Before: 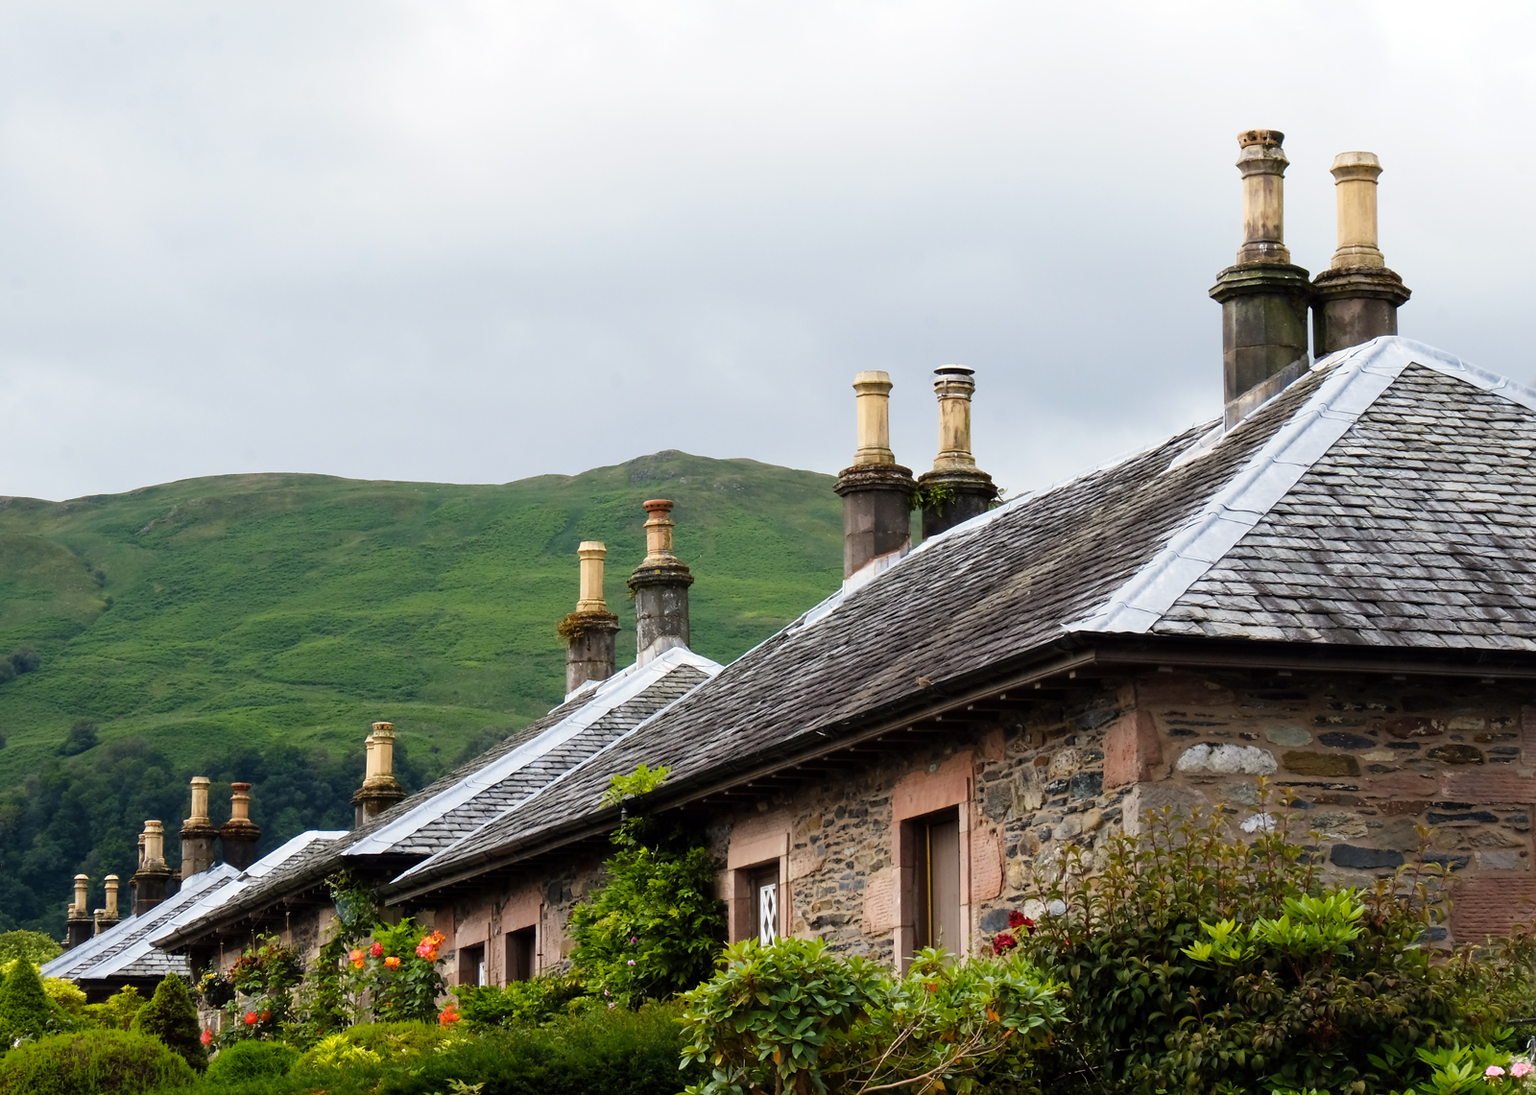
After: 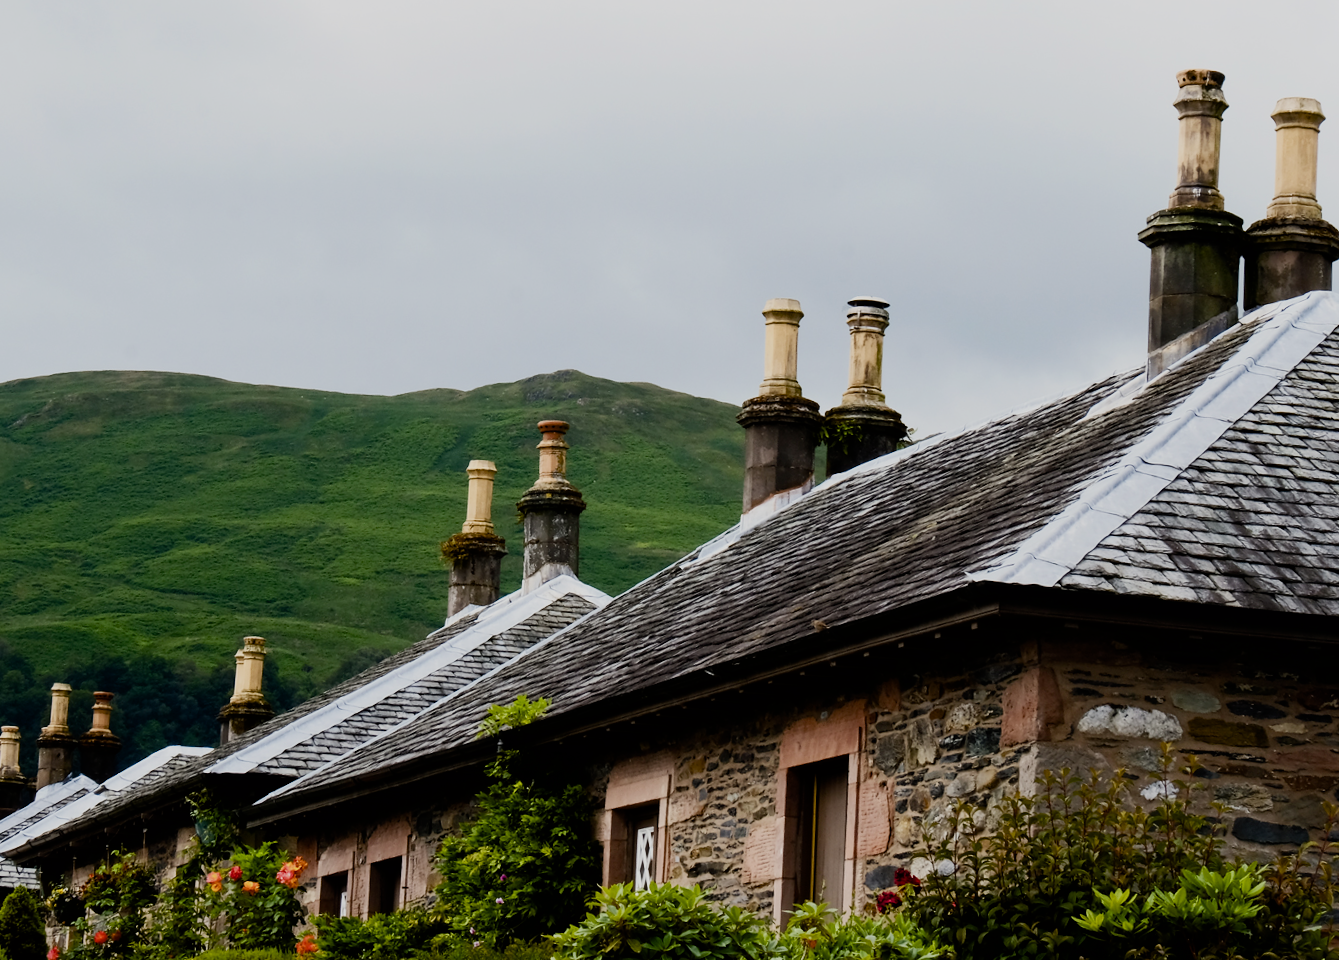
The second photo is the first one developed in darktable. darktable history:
filmic rgb: black relative exposure -7.65 EV, white relative exposure 4.56 EV, threshold 5.96 EV, hardness 3.61, enable highlight reconstruction true
color balance rgb: shadows lift › chroma 0.889%, shadows lift › hue 115.26°, global offset › hue 171.91°, perceptual saturation grading › global saturation 14.392%, perceptual saturation grading › highlights -30.737%, perceptual saturation grading › shadows 50.622%, perceptual brilliance grading › highlights 4.134%, perceptual brilliance grading › mid-tones -17.471%, perceptual brilliance grading › shadows -41.064%, global vibrance 20%
crop and rotate: angle -3.08°, left 5.411%, top 5.21%, right 4.659%, bottom 4.434%
